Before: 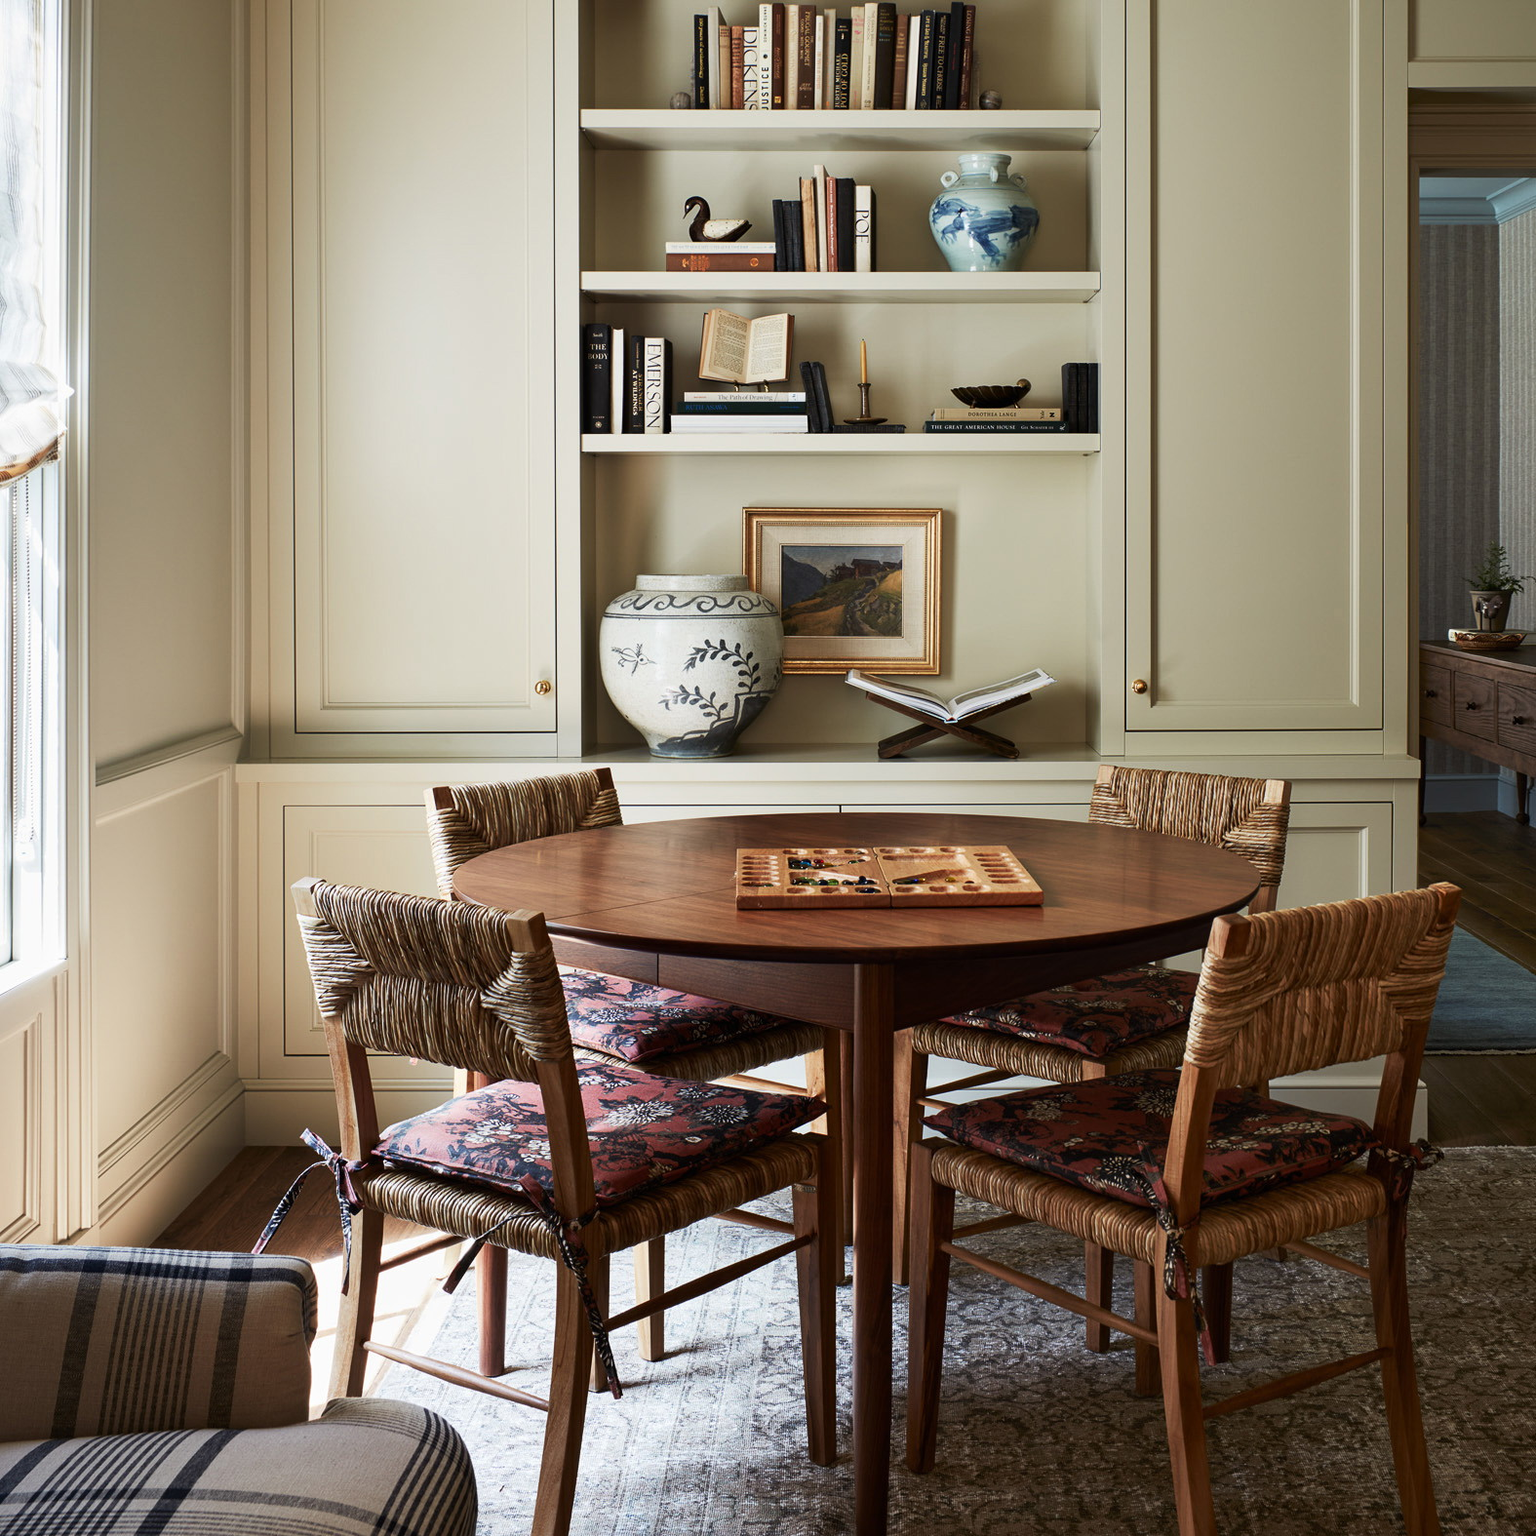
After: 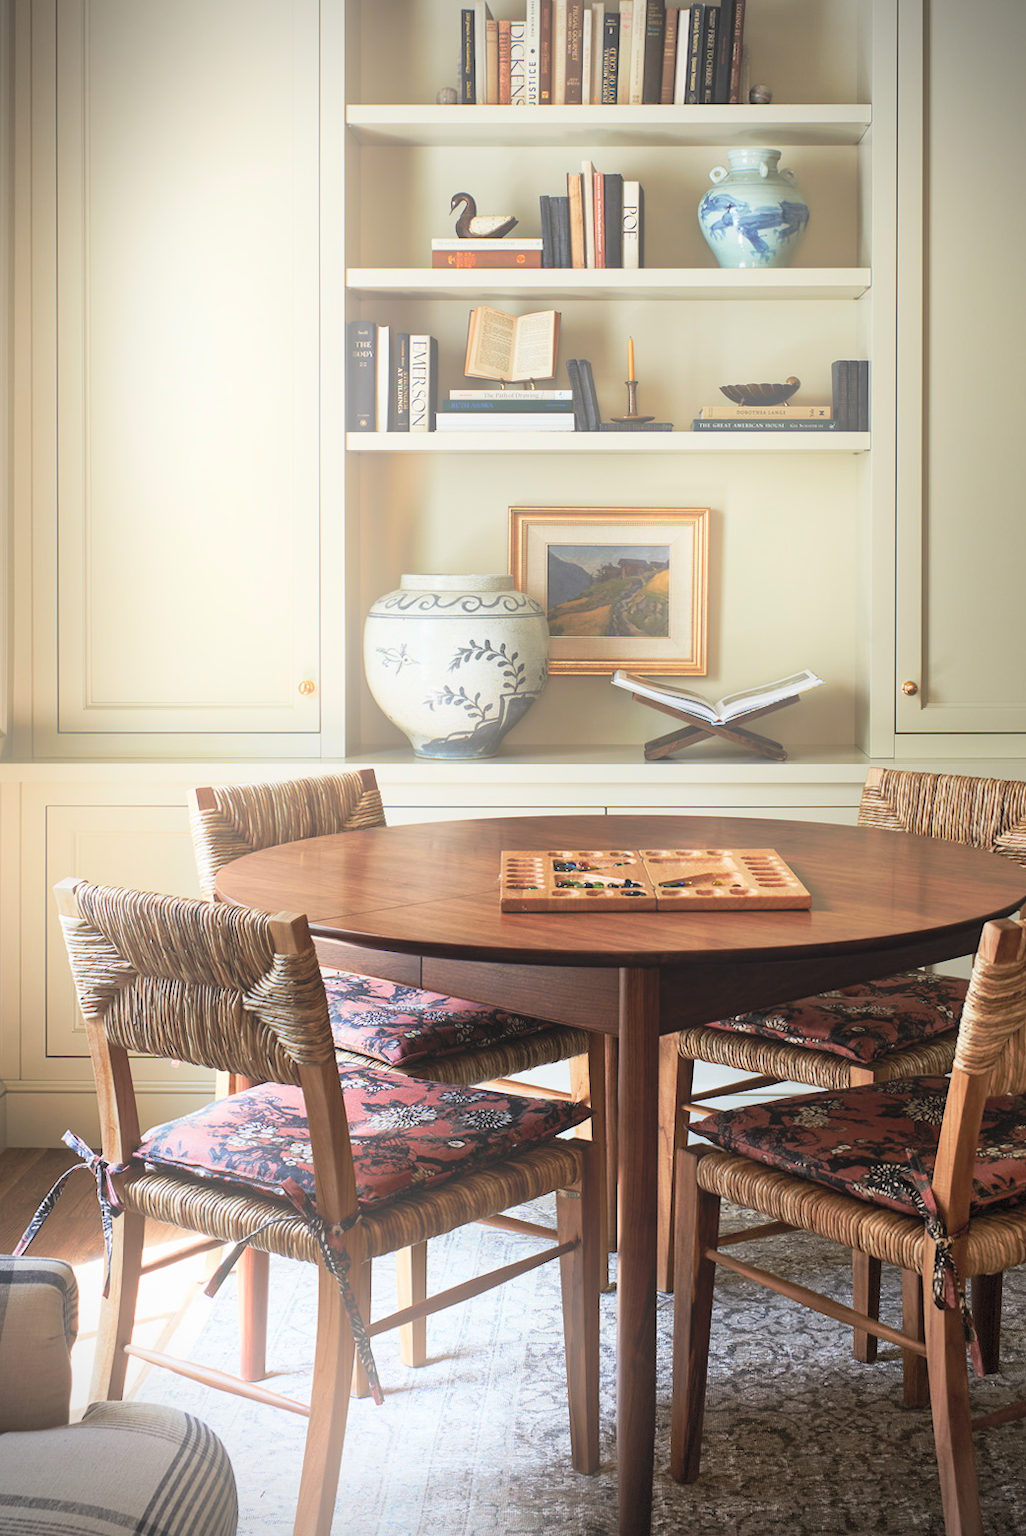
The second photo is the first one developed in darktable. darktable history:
rotate and perspective: rotation 0.192°, lens shift (horizontal) -0.015, crop left 0.005, crop right 0.996, crop top 0.006, crop bottom 0.99
bloom: on, module defaults
tone curve: curves: ch0 [(0, 0) (0.003, 0.003) (0.011, 0.011) (0.025, 0.025) (0.044, 0.044) (0.069, 0.068) (0.1, 0.098) (0.136, 0.134) (0.177, 0.175) (0.224, 0.221) (0.277, 0.273) (0.335, 0.33) (0.399, 0.393) (0.468, 0.461) (0.543, 0.546) (0.623, 0.625) (0.709, 0.711) (0.801, 0.802) (0.898, 0.898) (1, 1)], preserve colors none
vignetting: dithering 8-bit output, unbound false
color balance rgb: global vibrance 10%
shadows and highlights: soften with gaussian
crop and rotate: left 15.055%, right 18.278%
contrast brightness saturation: brightness 0.15
